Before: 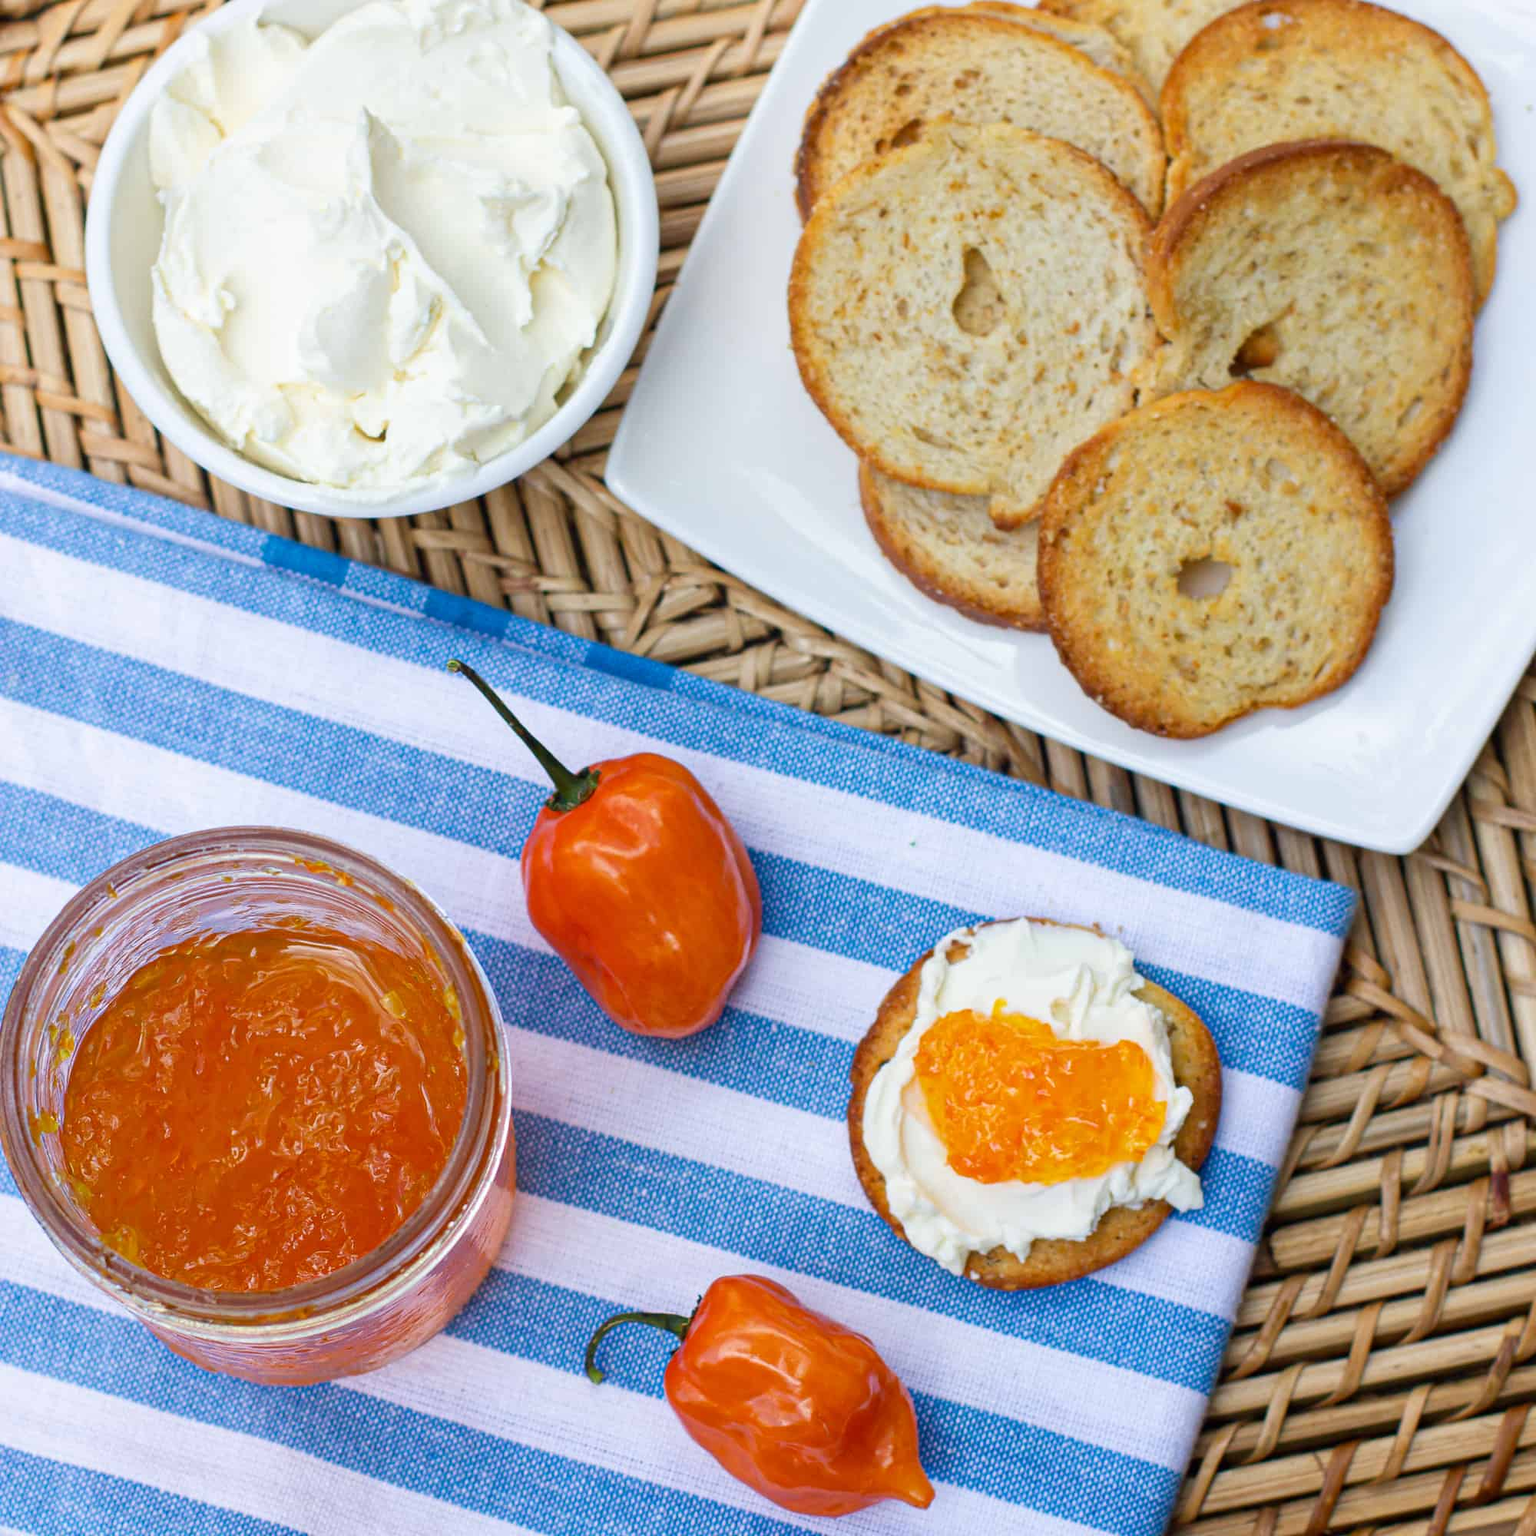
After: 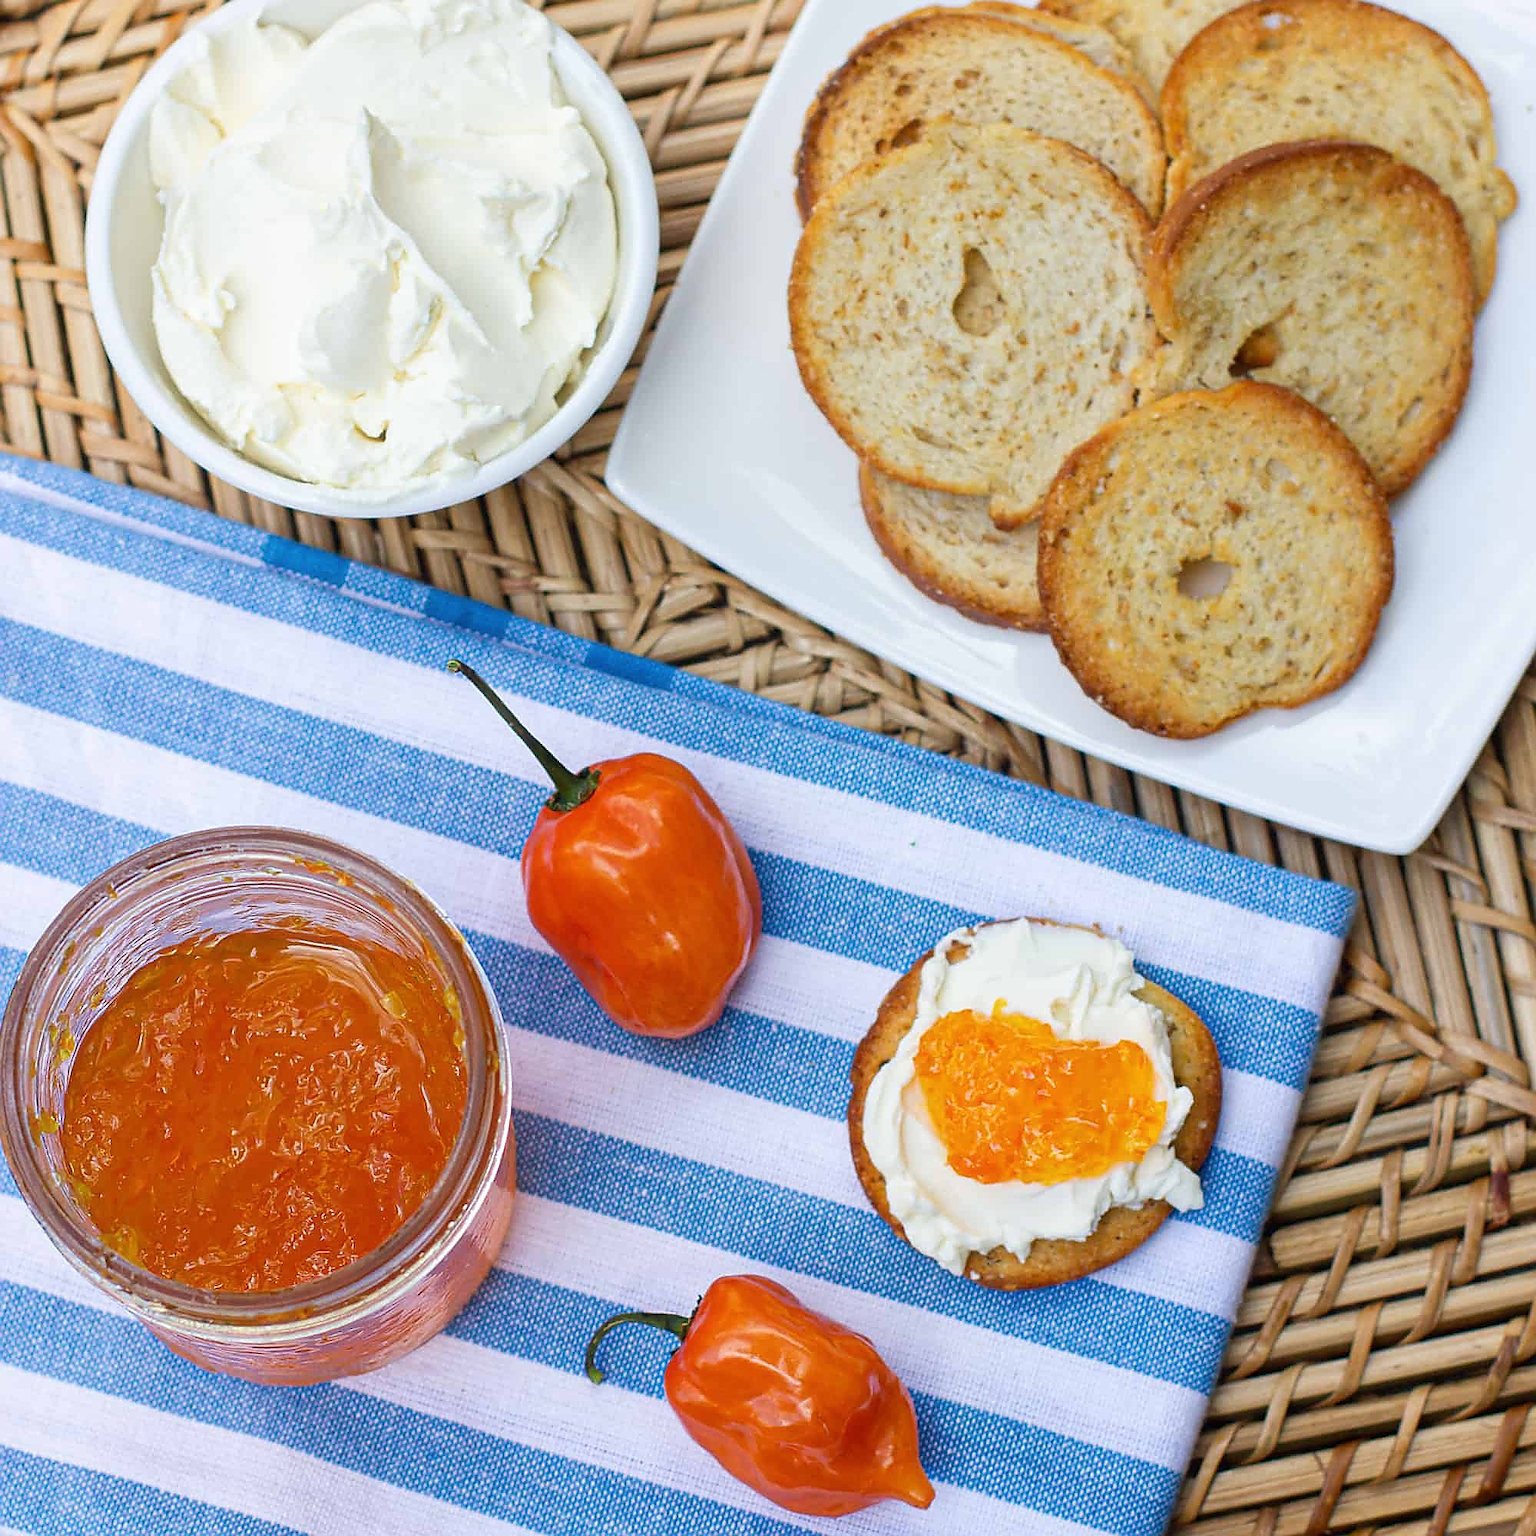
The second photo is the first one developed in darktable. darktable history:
sharpen: radius 1.365, amount 1.257, threshold 0.634
haze removal: strength -0.041, compatibility mode true, adaptive false
